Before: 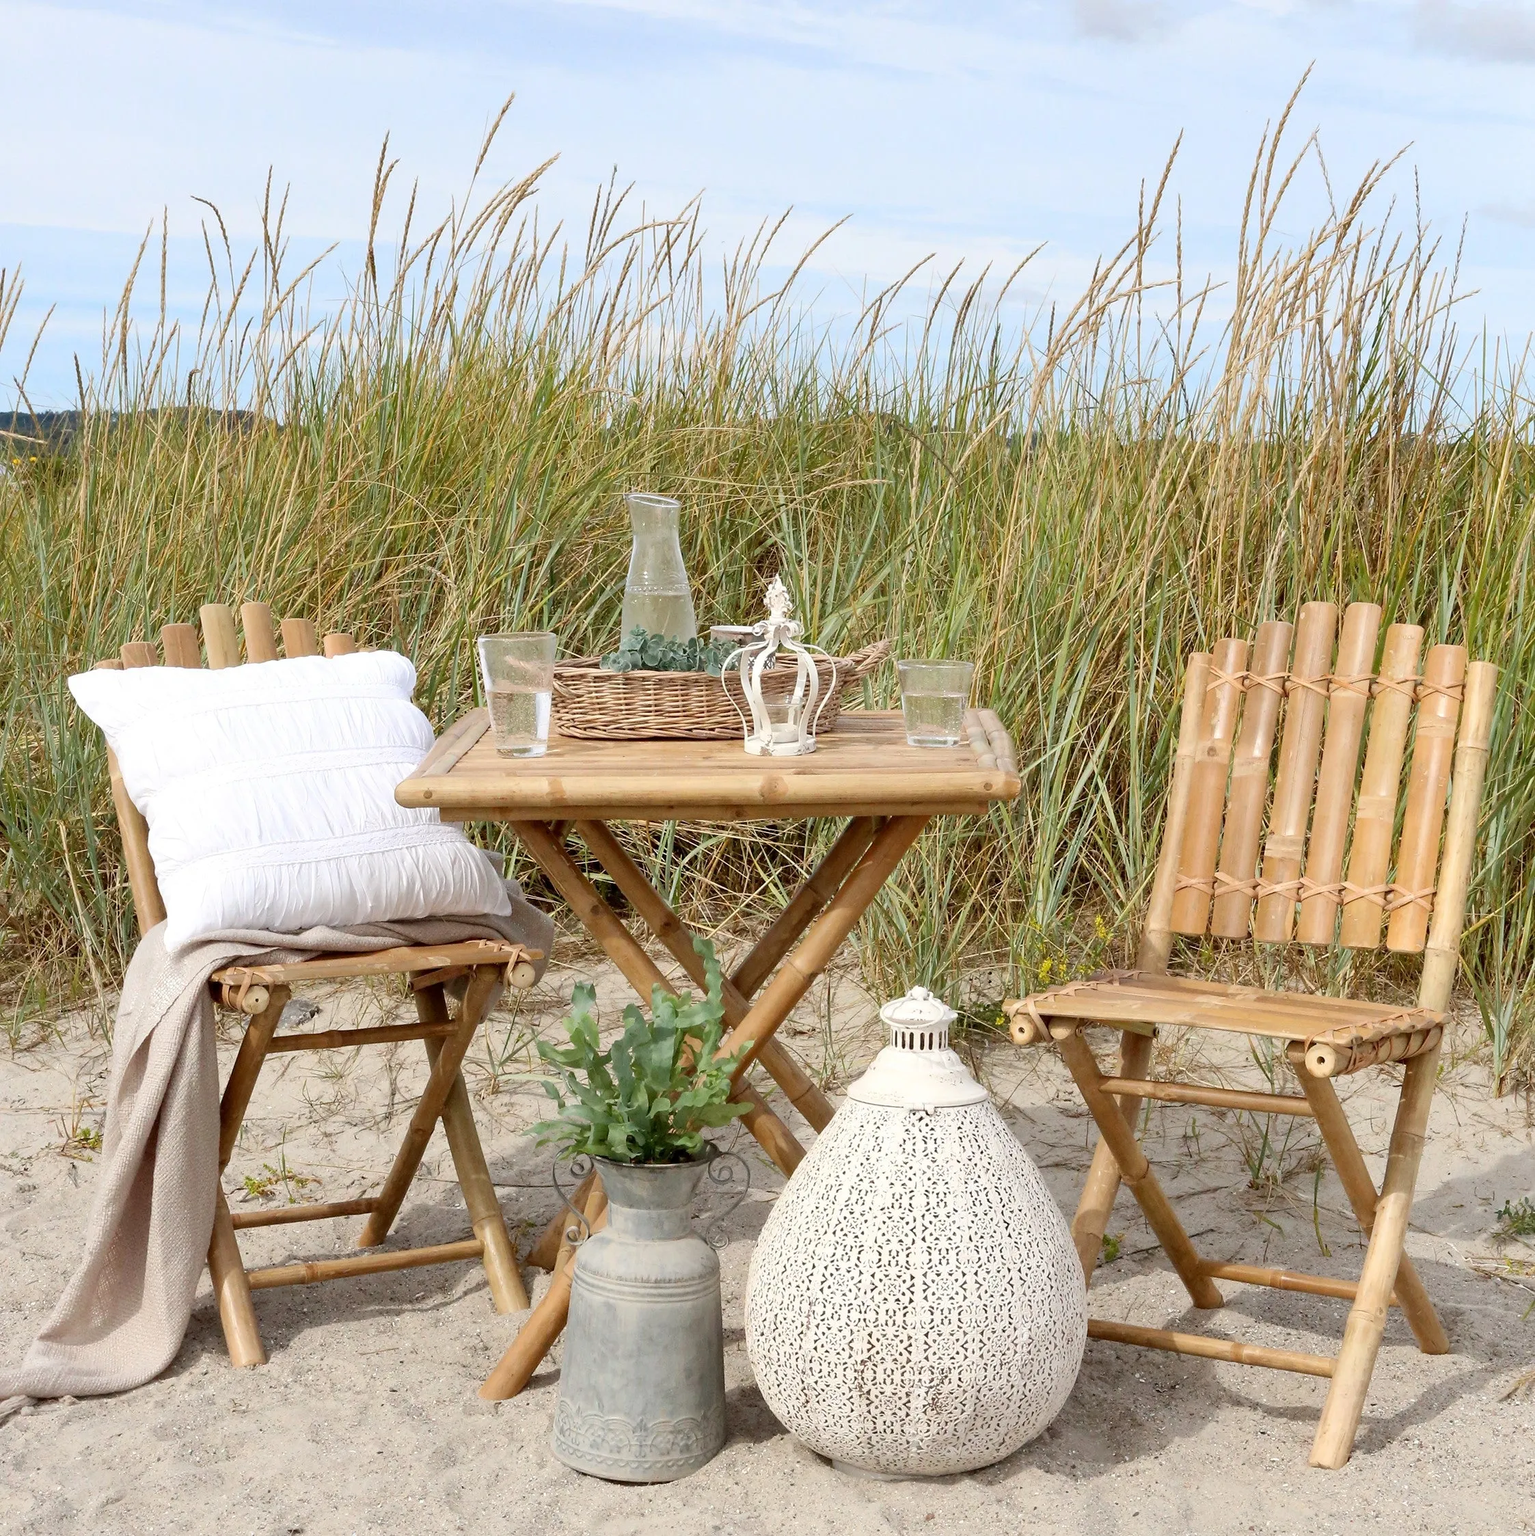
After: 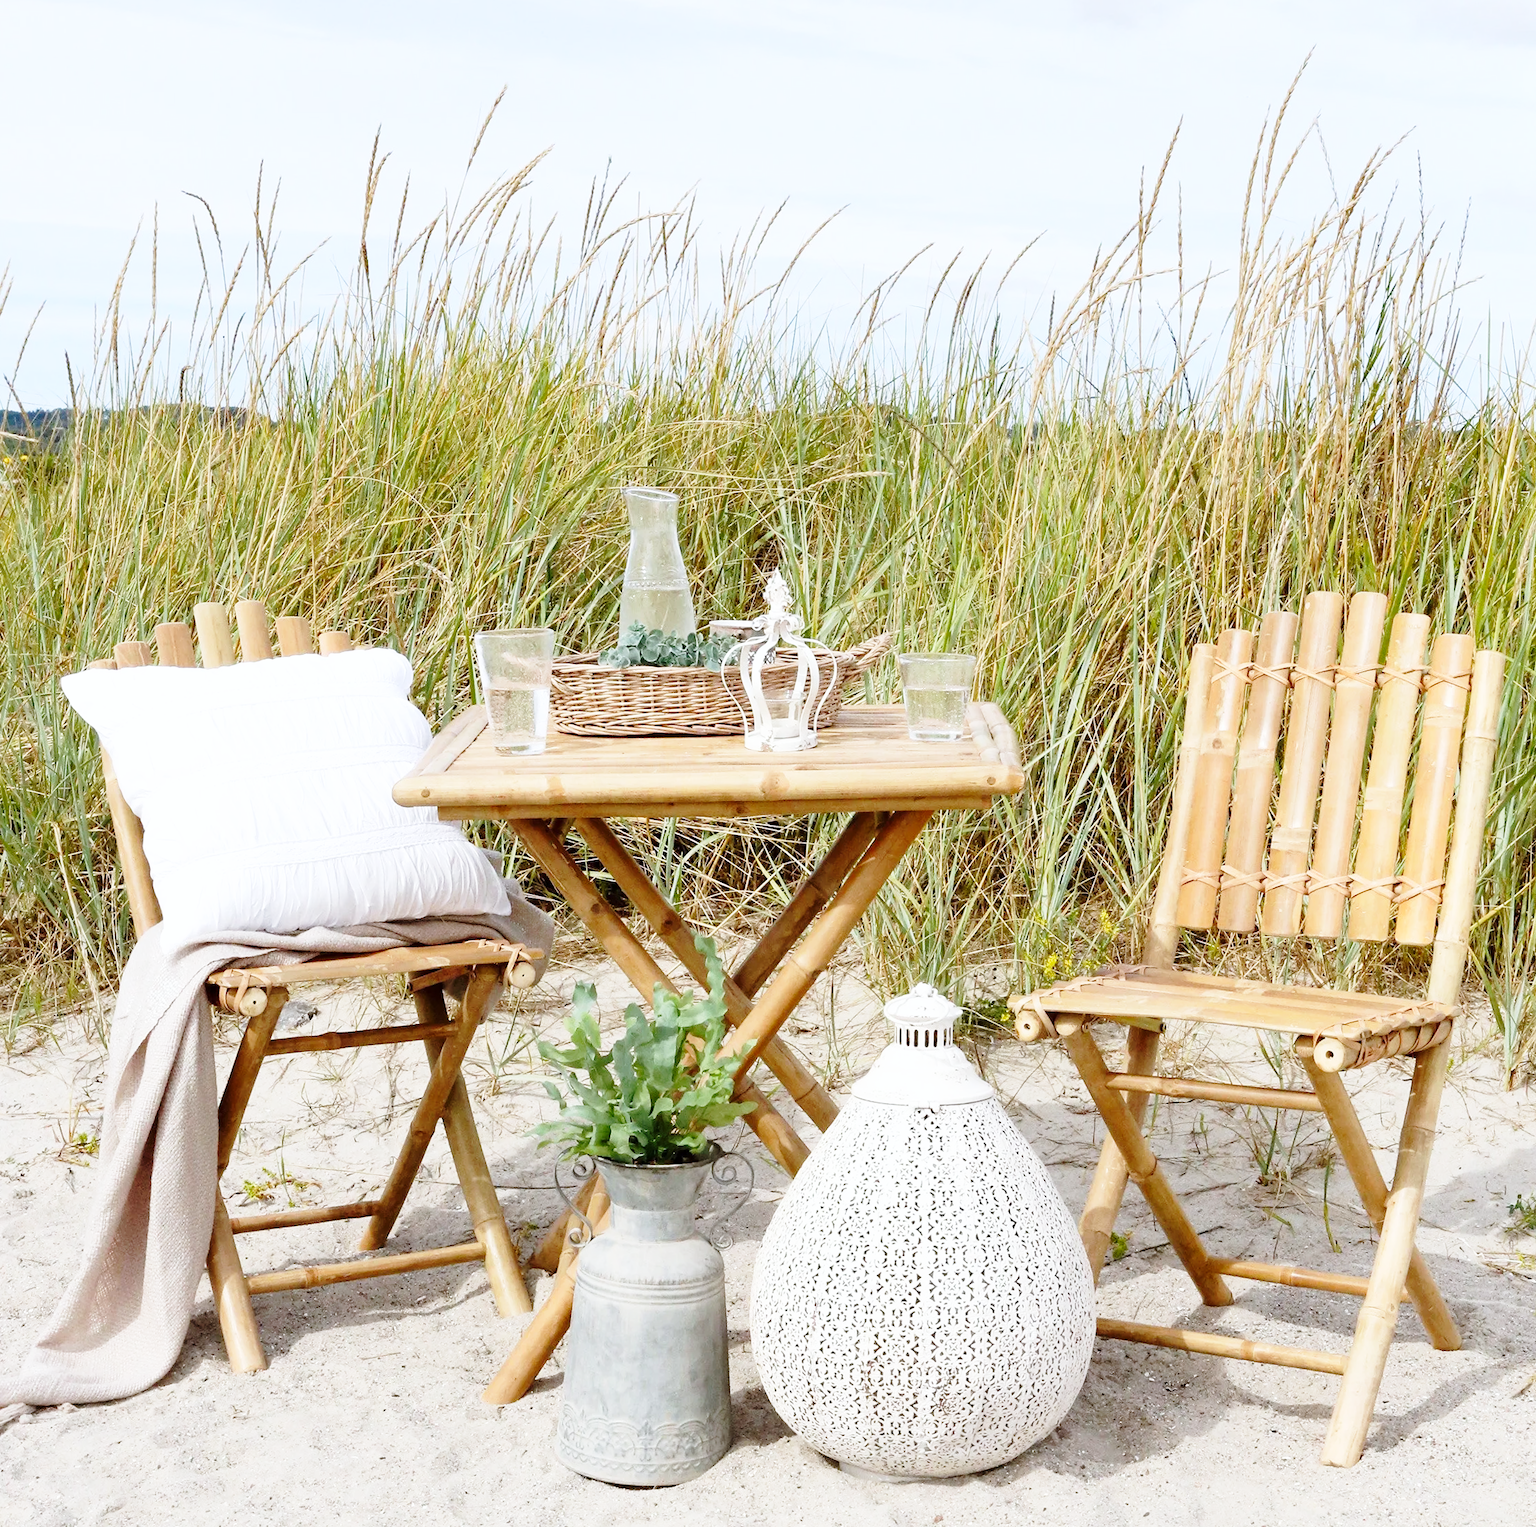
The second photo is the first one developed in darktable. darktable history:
base curve: curves: ch0 [(0, 0) (0.028, 0.03) (0.121, 0.232) (0.46, 0.748) (0.859, 0.968) (1, 1)], preserve colors none
rotate and perspective: rotation -0.45°, automatic cropping original format, crop left 0.008, crop right 0.992, crop top 0.012, crop bottom 0.988
white balance: red 0.967, blue 1.049
